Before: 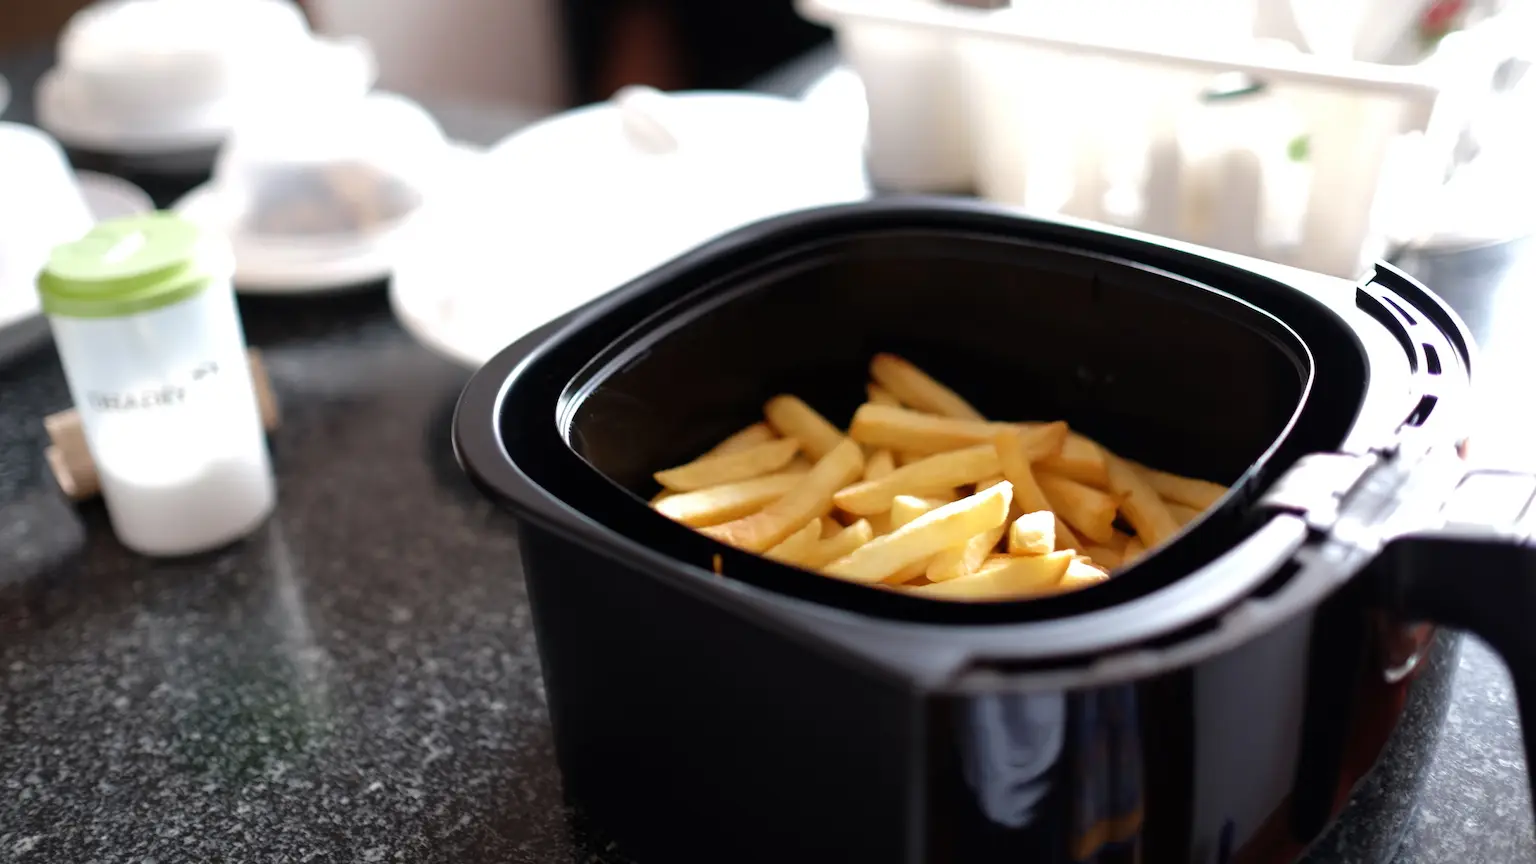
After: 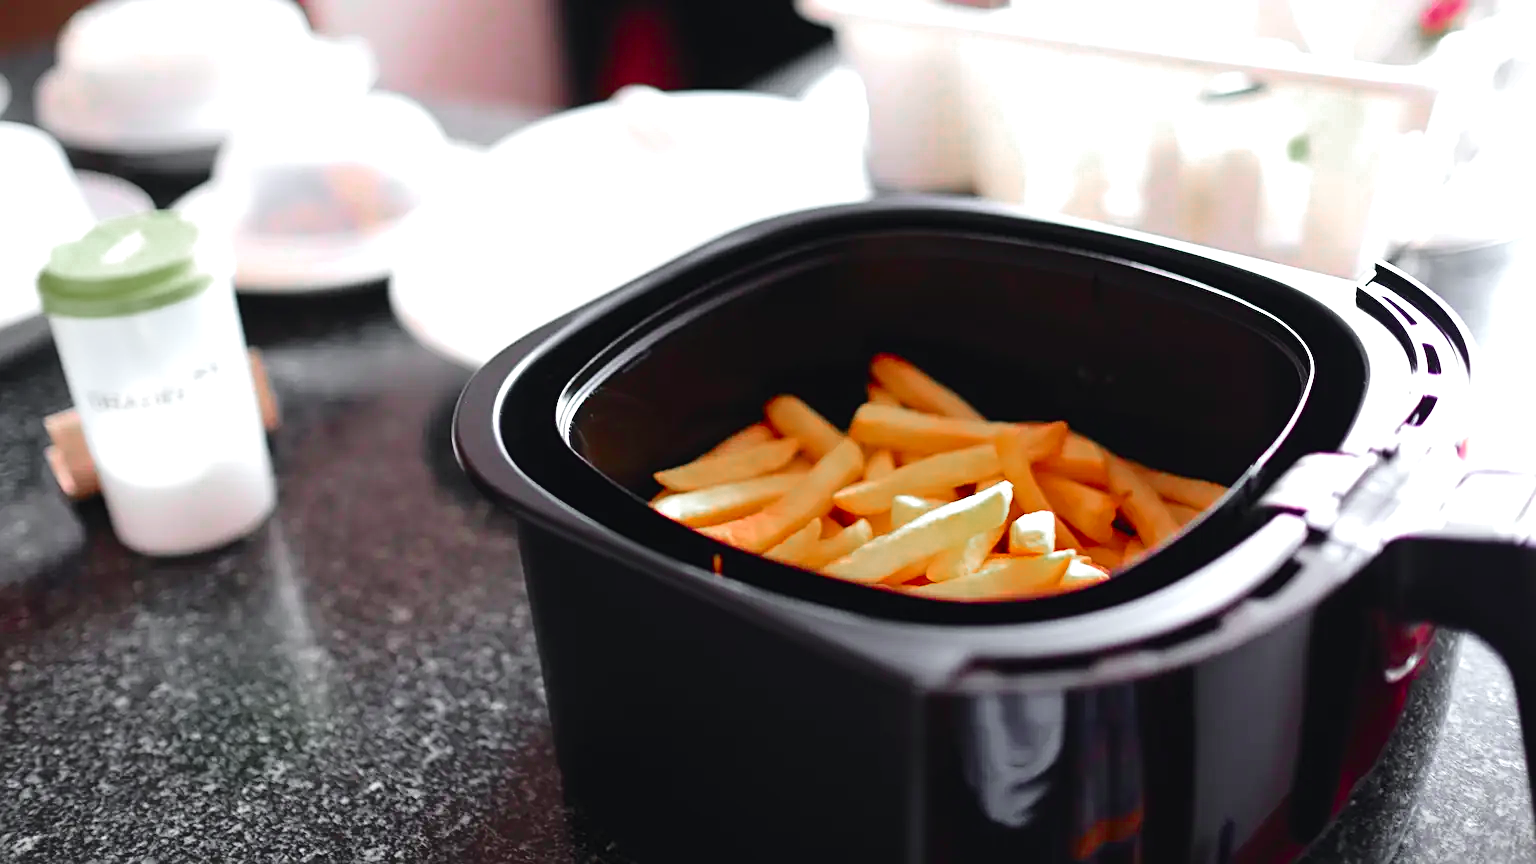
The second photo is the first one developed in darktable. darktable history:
exposure: black level correction 0, exposure 0.4 EV, compensate exposure bias true, compensate highlight preservation false
color zones: curves: ch0 [(0, 0.48) (0.209, 0.398) (0.305, 0.332) (0.429, 0.493) (0.571, 0.5) (0.714, 0.5) (0.857, 0.5) (1, 0.48)]; ch1 [(0, 0.736) (0.143, 0.625) (0.225, 0.371) (0.429, 0.256) (0.571, 0.241) (0.714, 0.213) (0.857, 0.48) (1, 0.736)]; ch2 [(0, 0.448) (0.143, 0.498) (0.286, 0.5) (0.429, 0.5) (0.571, 0.5) (0.714, 0.5) (0.857, 0.5) (1, 0.448)]
tone curve: curves: ch0 [(0, 0.025) (0.15, 0.143) (0.452, 0.486) (0.751, 0.788) (1, 0.961)]; ch1 [(0, 0) (0.43, 0.408) (0.476, 0.469) (0.497, 0.494) (0.546, 0.571) (0.566, 0.607) (0.62, 0.657) (1, 1)]; ch2 [(0, 0) (0.386, 0.397) (0.505, 0.498) (0.547, 0.546) (0.579, 0.58) (1, 1)], color space Lab, independent channels, preserve colors none
sharpen: on, module defaults
